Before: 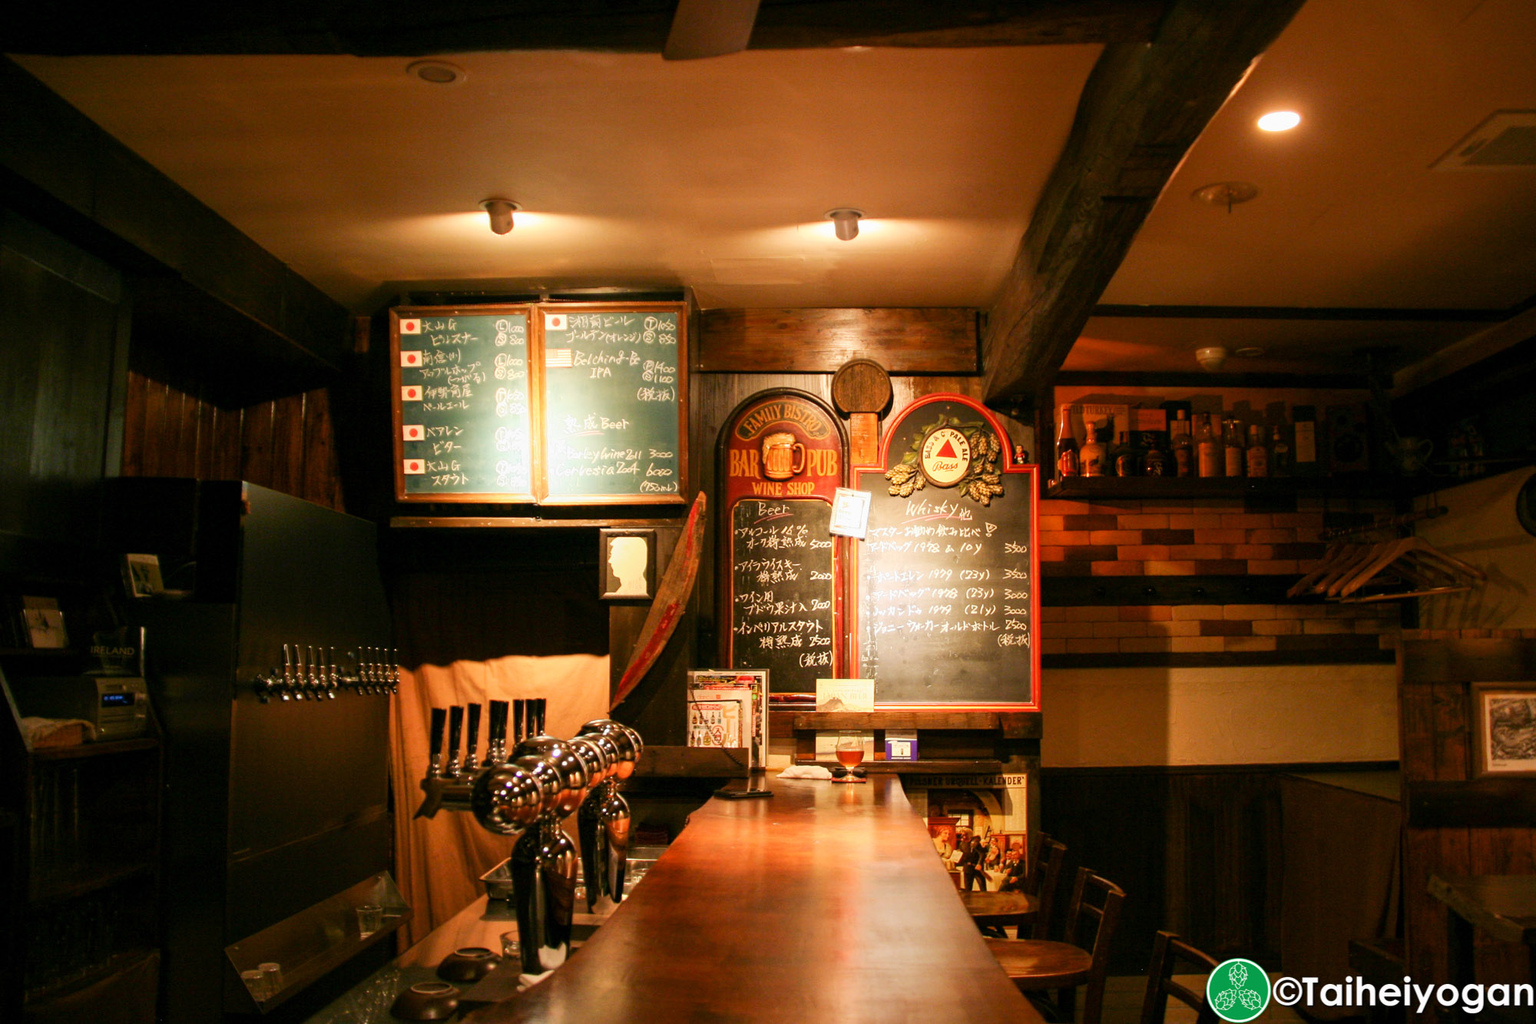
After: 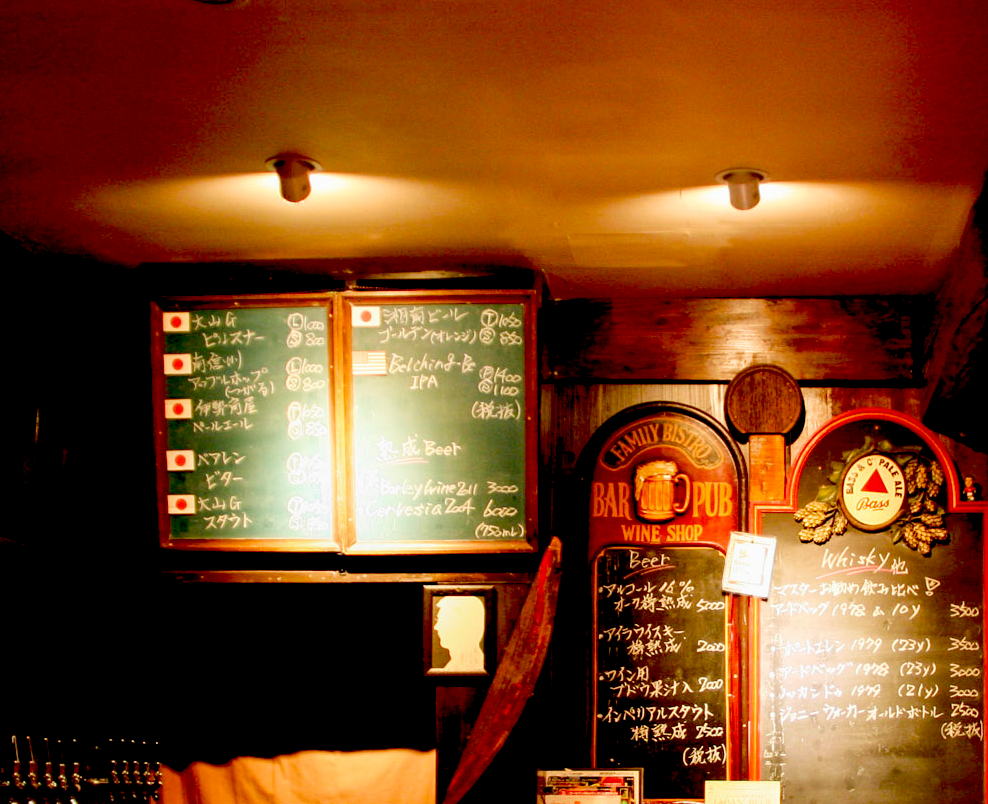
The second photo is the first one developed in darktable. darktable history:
exposure: black level correction 0.057, compensate exposure bias true, compensate highlight preservation false
velvia: on, module defaults
crop: left 17.912%, top 7.782%, right 32.686%, bottom 31.851%
